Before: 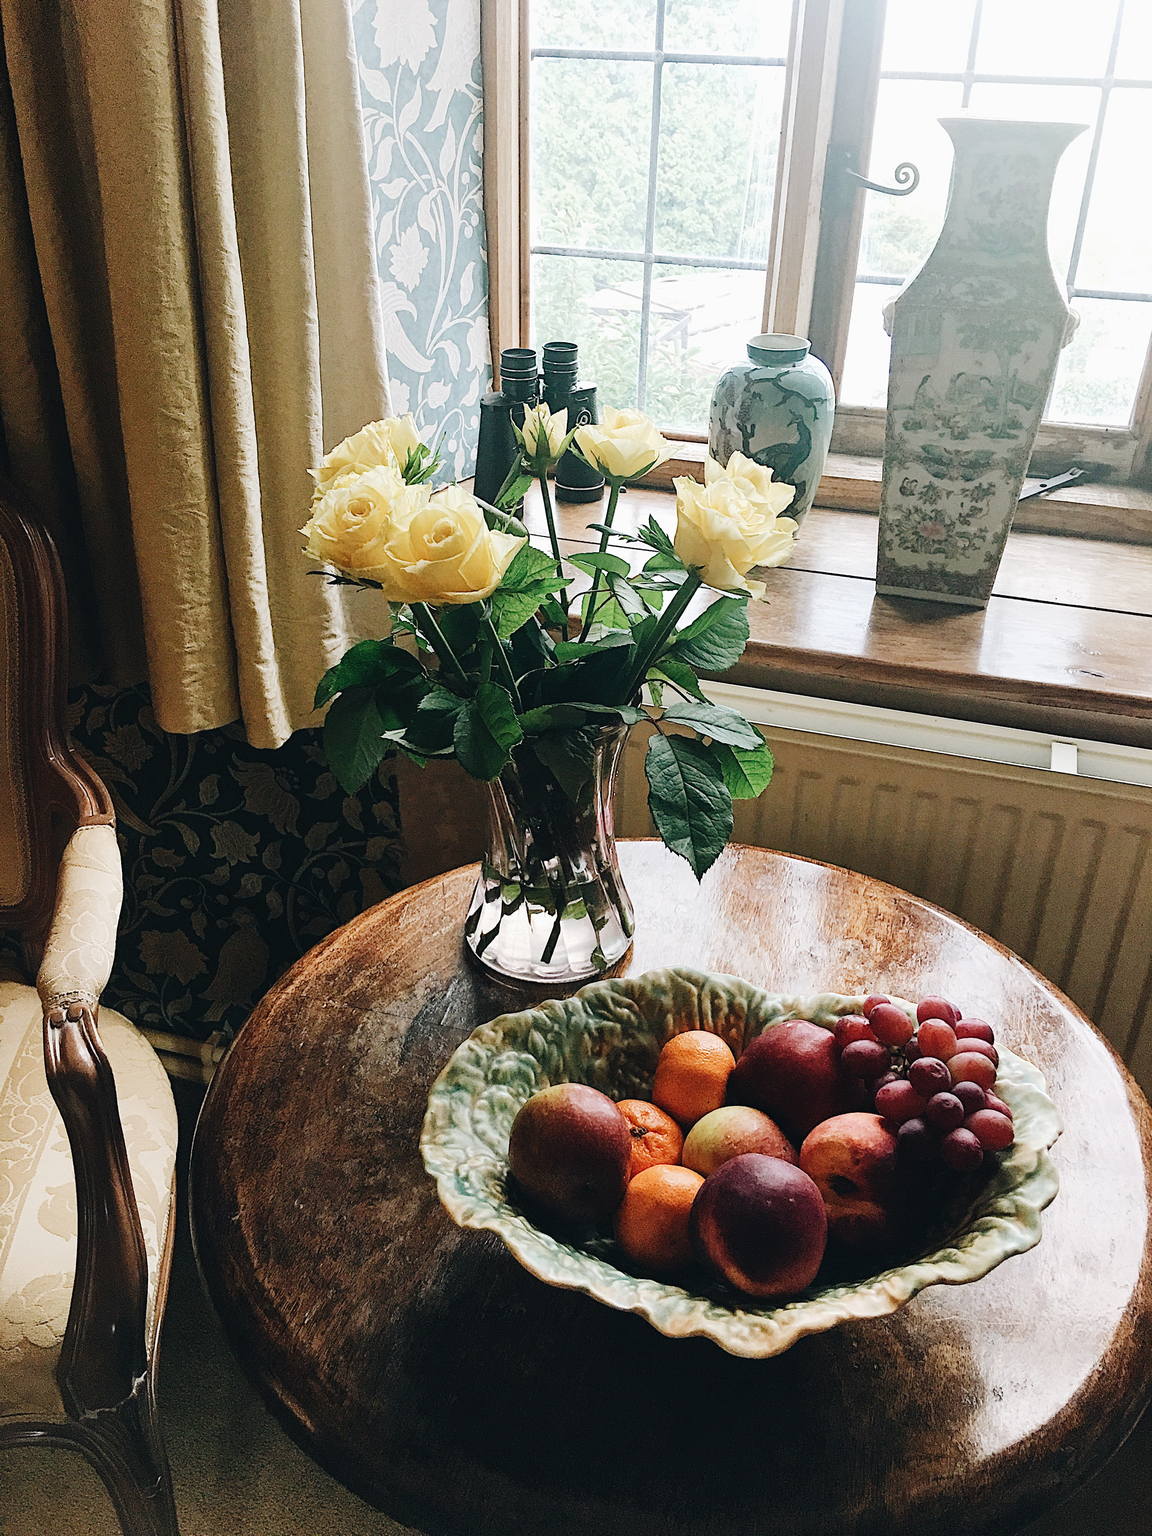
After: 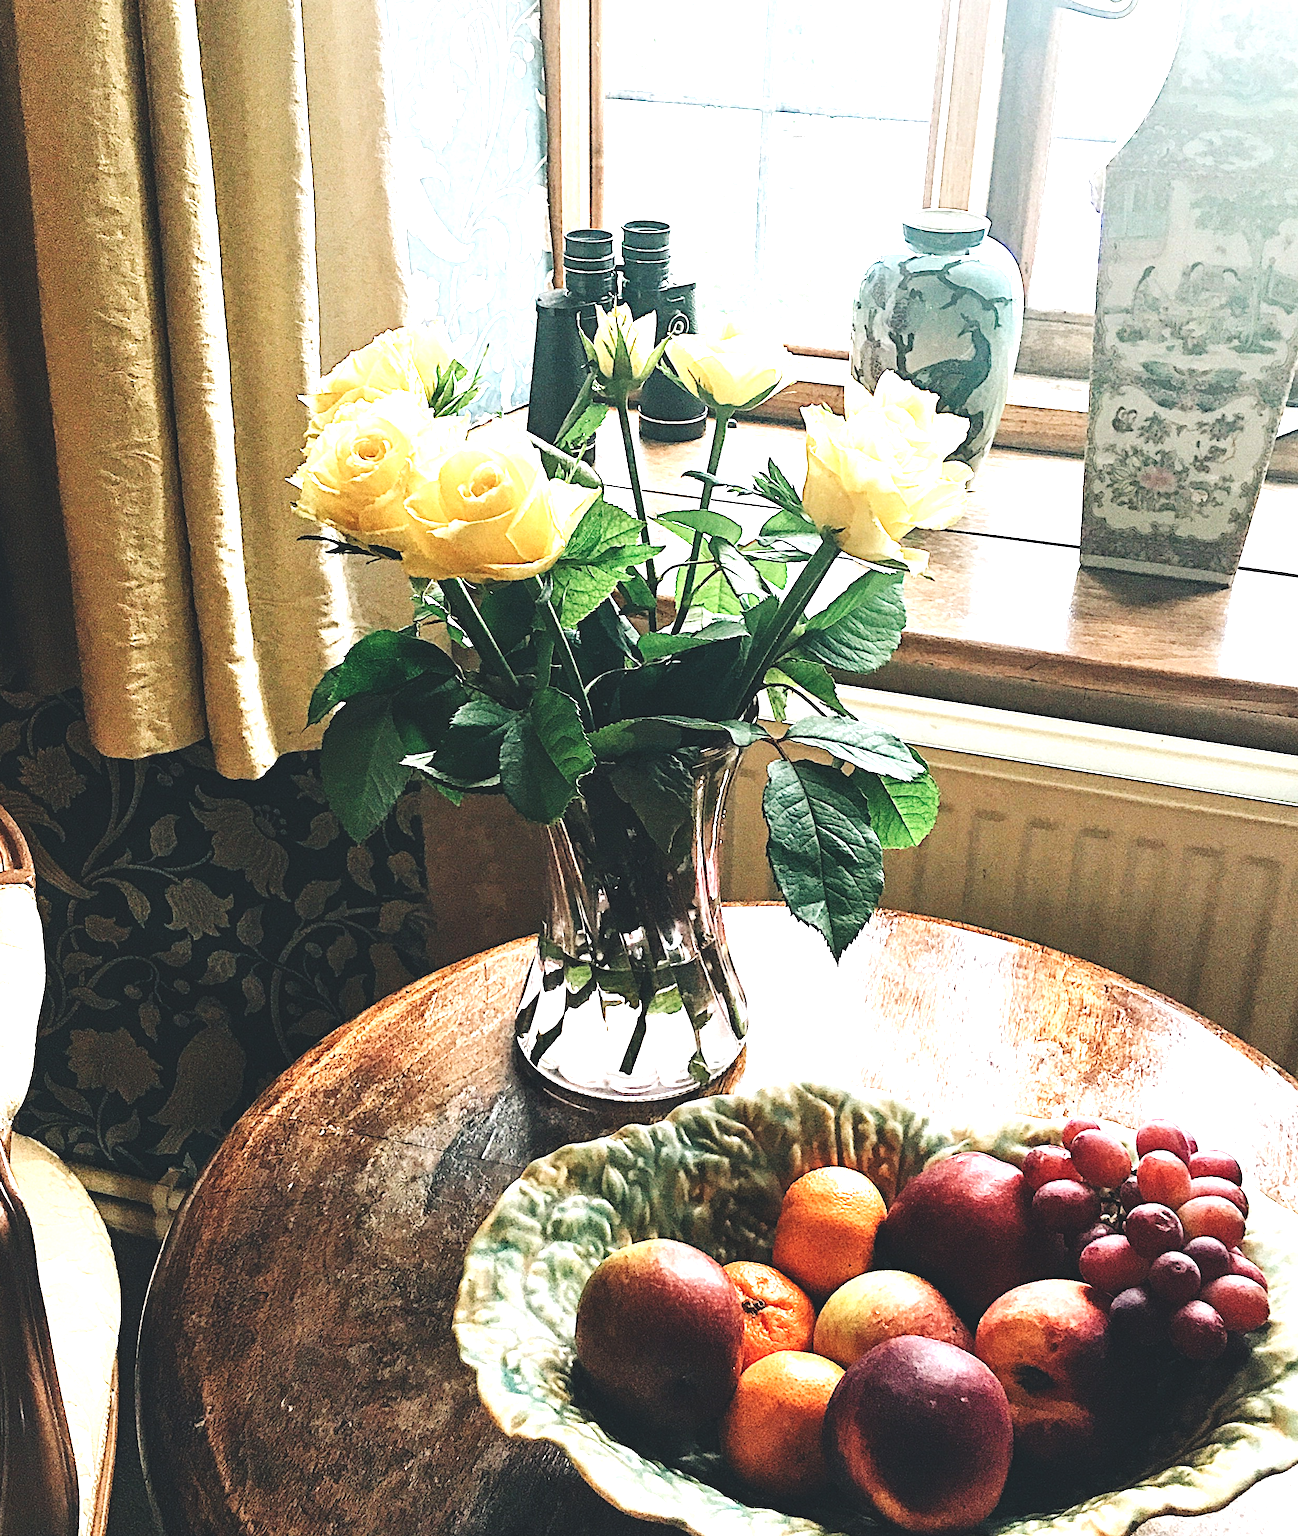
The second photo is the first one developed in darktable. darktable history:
exposure: black level correction -0.005, exposure 1.002 EV, compensate highlight preservation false
crop: left 7.856%, top 11.836%, right 10.12%, bottom 15.387%
contrast equalizer: octaves 7, y [[0.6 ×6], [0.55 ×6], [0 ×6], [0 ×6], [0 ×6]], mix 0.15
